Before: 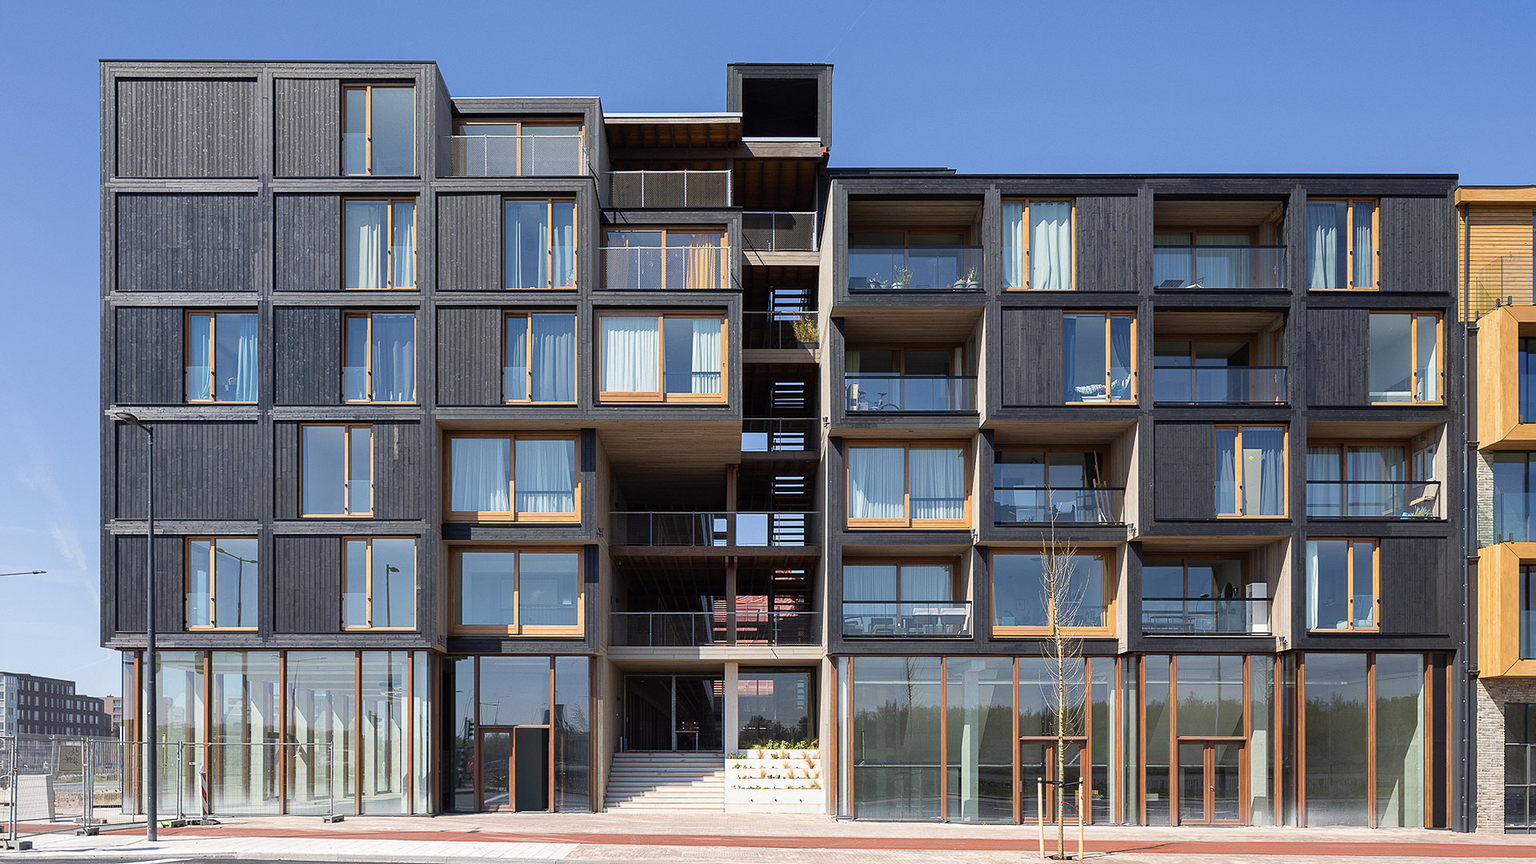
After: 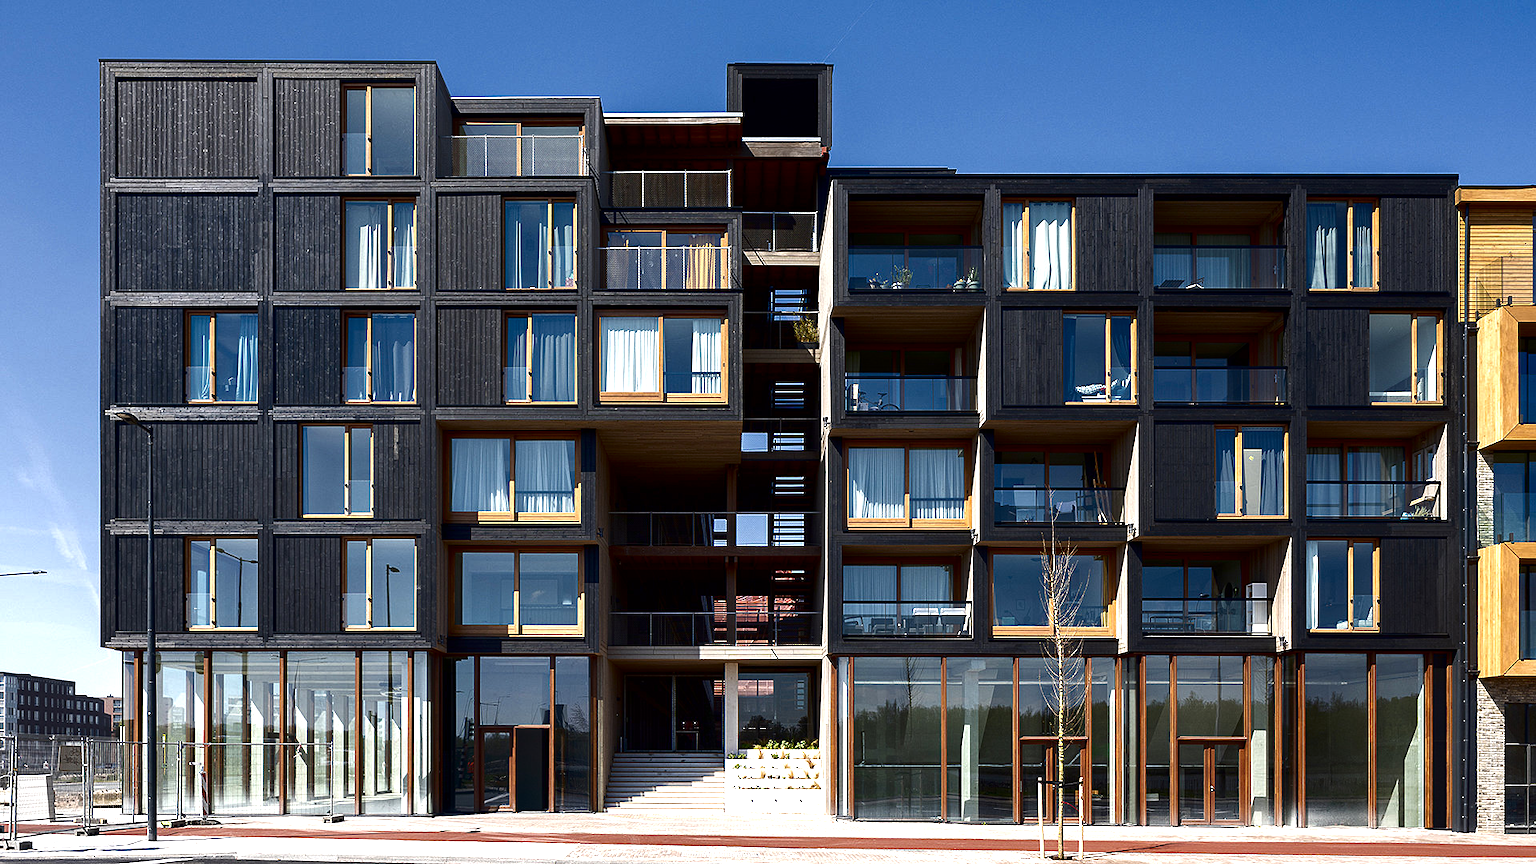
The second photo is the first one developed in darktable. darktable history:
contrast brightness saturation: brightness -0.52
exposure: exposure 0.6 EV, compensate highlight preservation false
